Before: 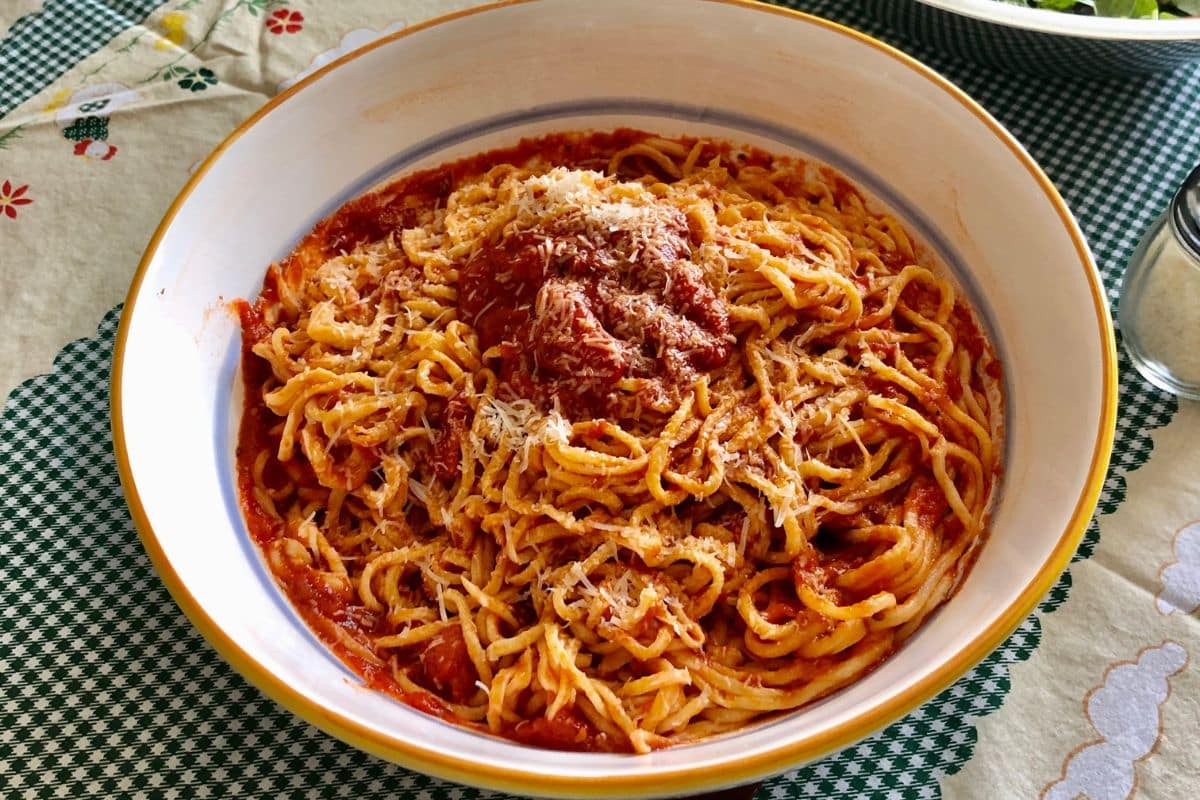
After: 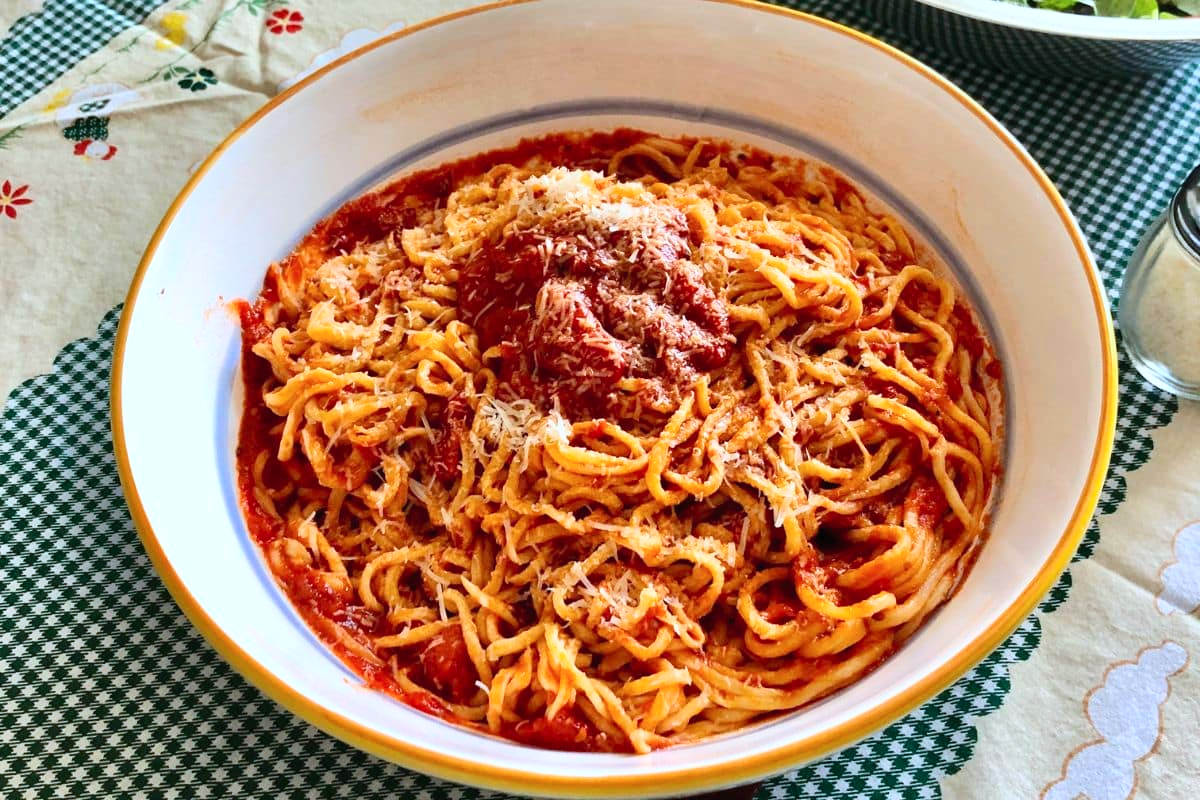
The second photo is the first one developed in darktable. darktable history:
color correction: highlights a* -4.18, highlights b* -10.81
contrast brightness saturation: contrast 0.2, brightness 0.16, saturation 0.22
